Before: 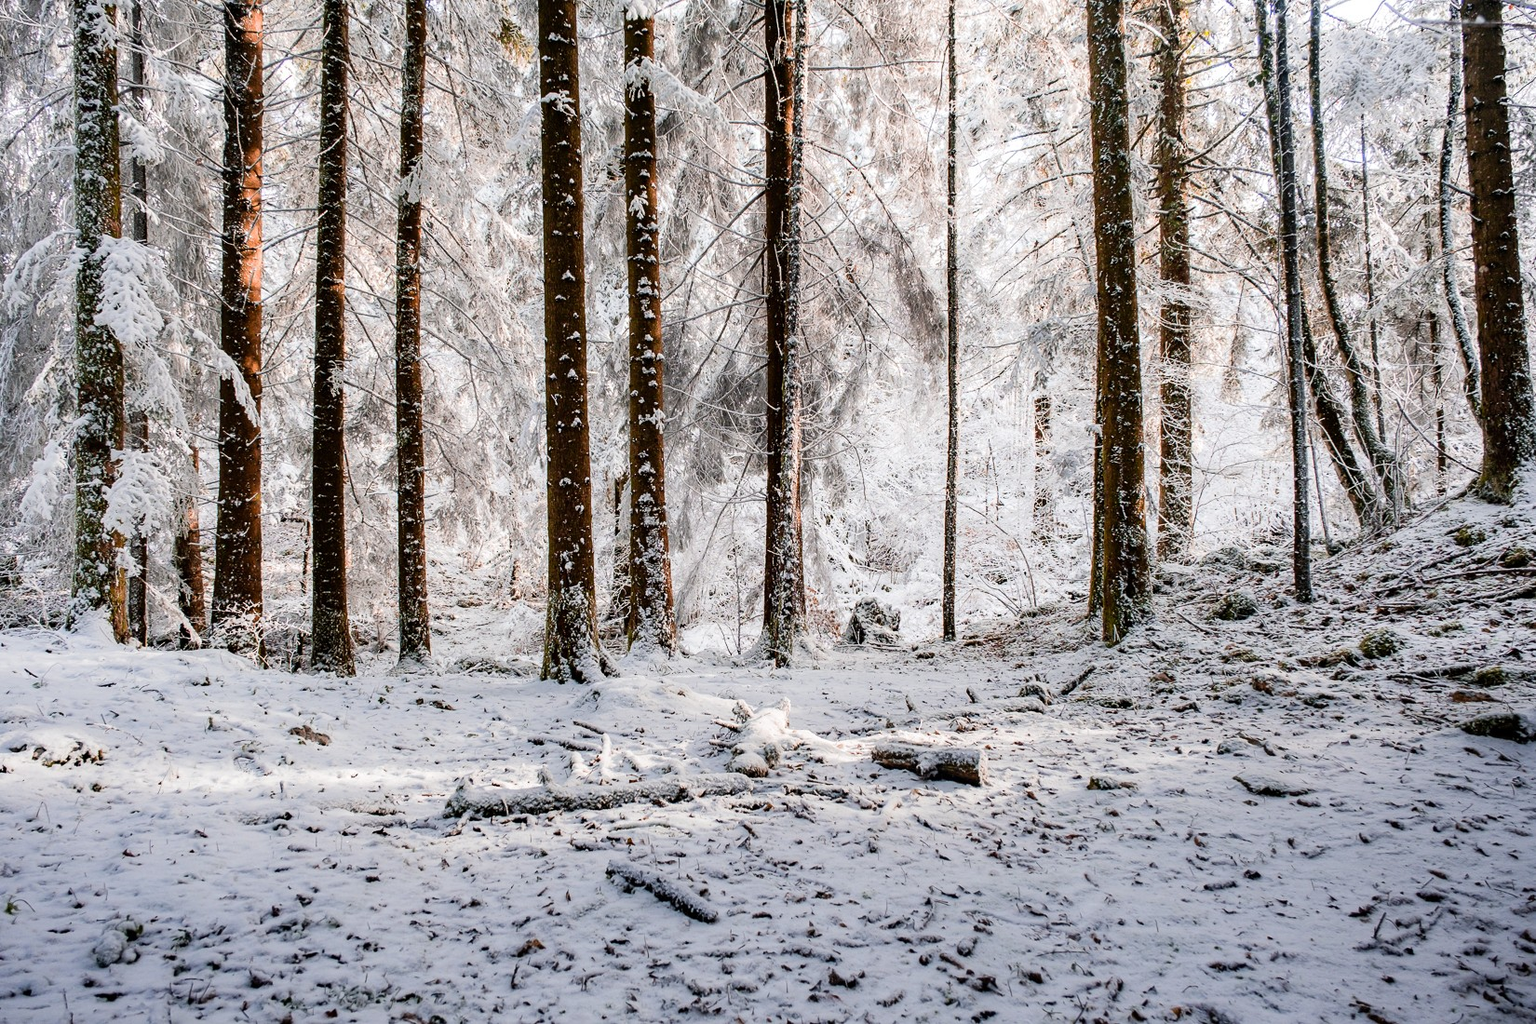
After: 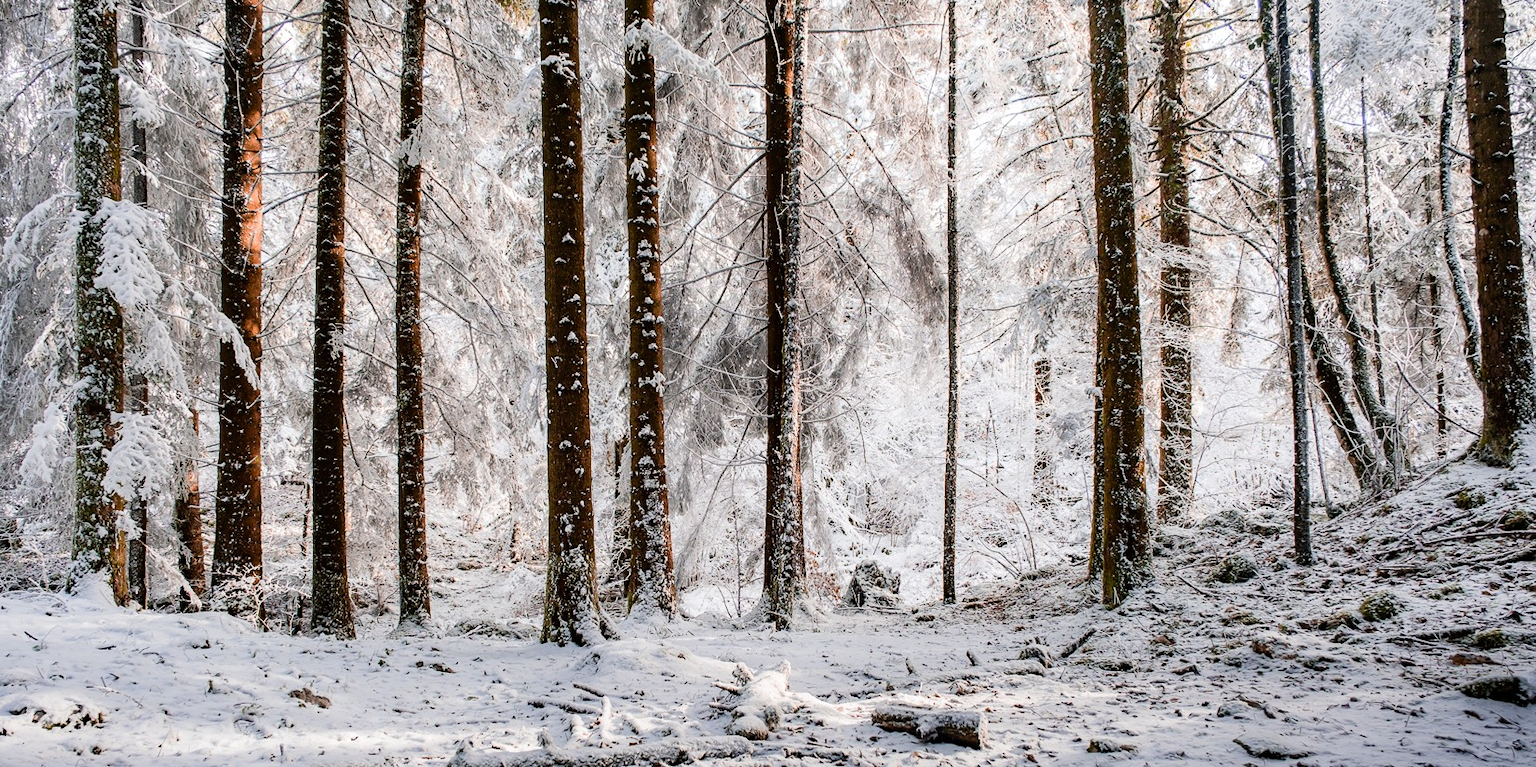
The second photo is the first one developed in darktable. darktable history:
crop: top 3.705%, bottom 21.326%
